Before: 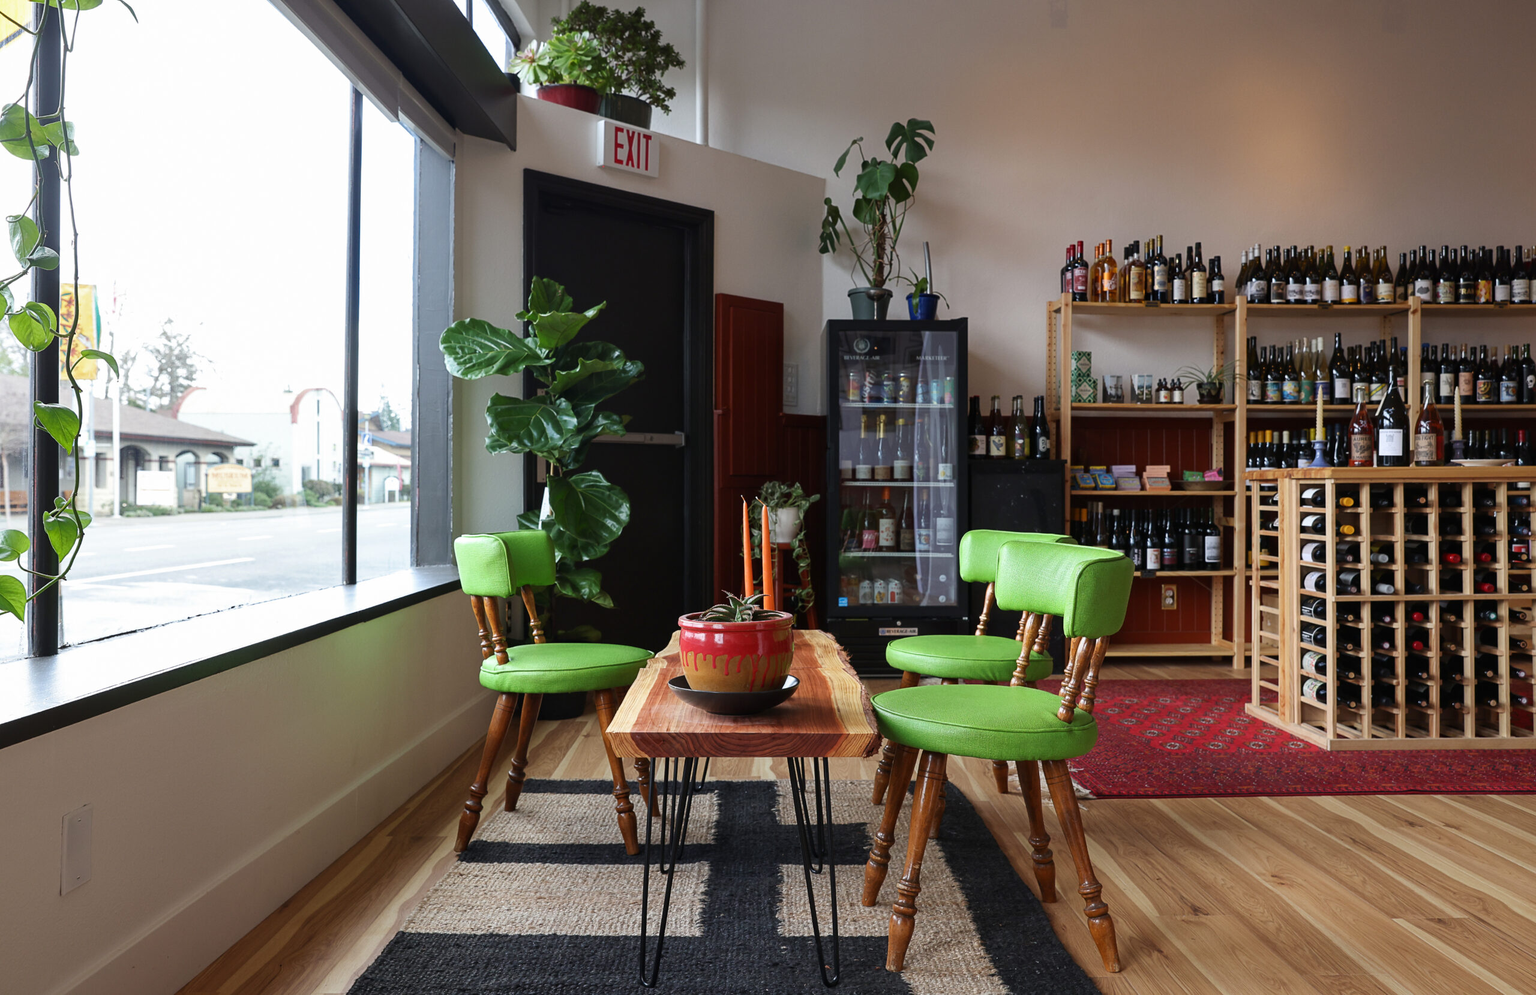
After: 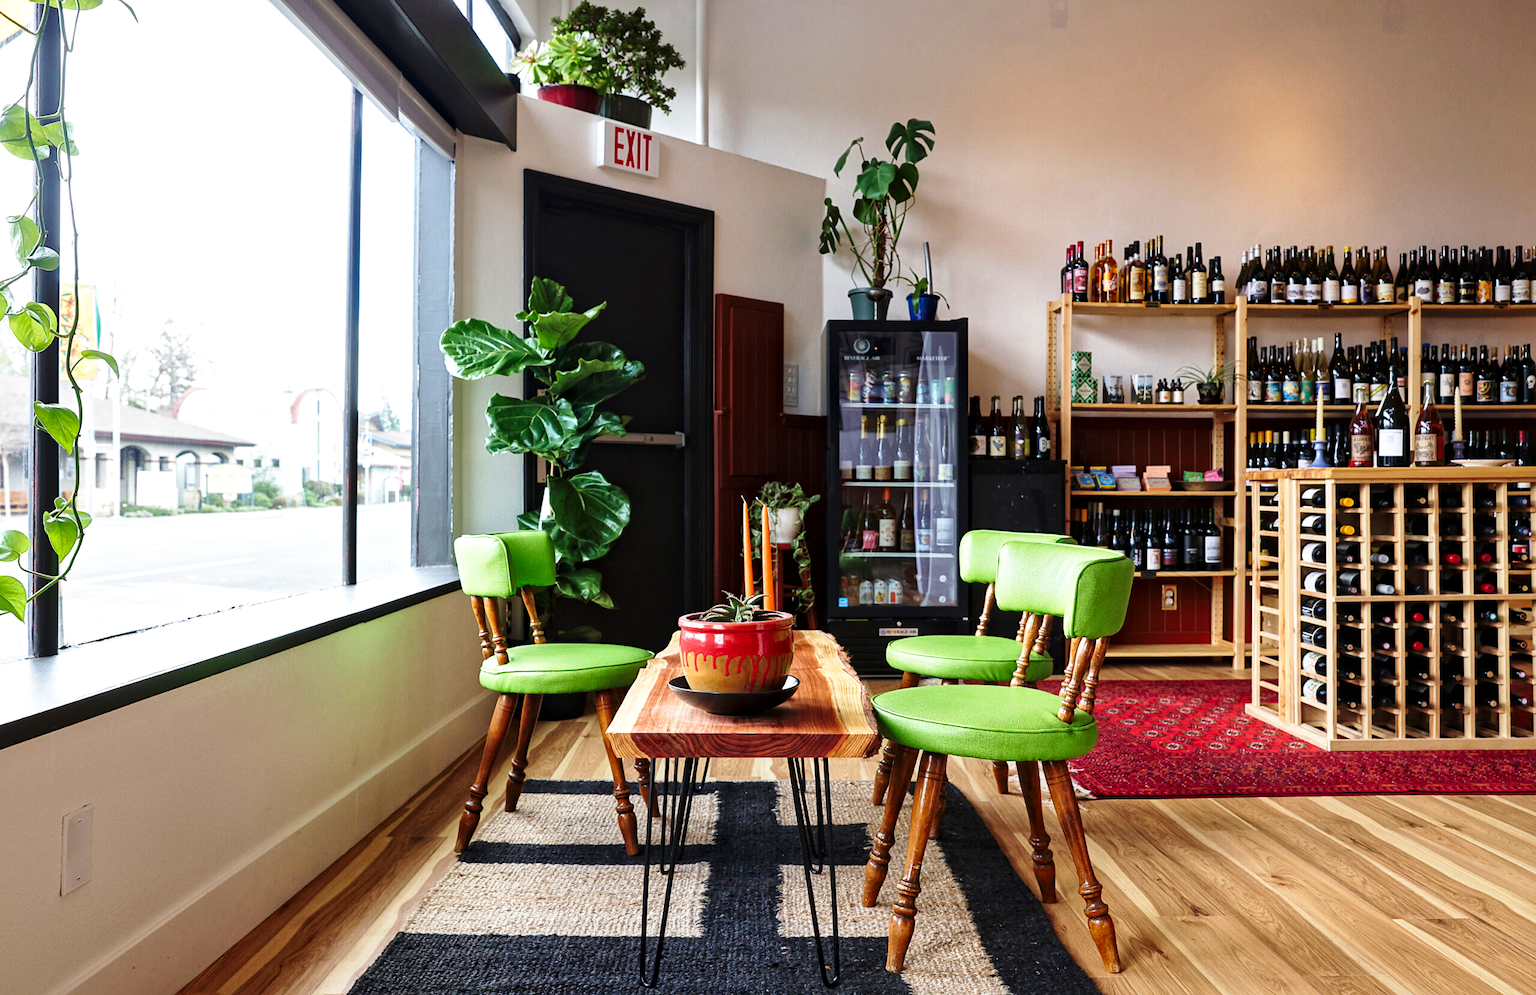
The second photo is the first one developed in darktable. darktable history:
base curve: curves: ch0 [(0, 0) (0.028, 0.03) (0.121, 0.232) (0.46, 0.748) (0.859, 0.968) (1, 1)], preserve colors none
exposure: compensate highlight preservation false
velvia: on, module defaults
local contrast: mode bilateral grid, contrast 20, coarseness 20, detail 150%, midtone range 0.2
